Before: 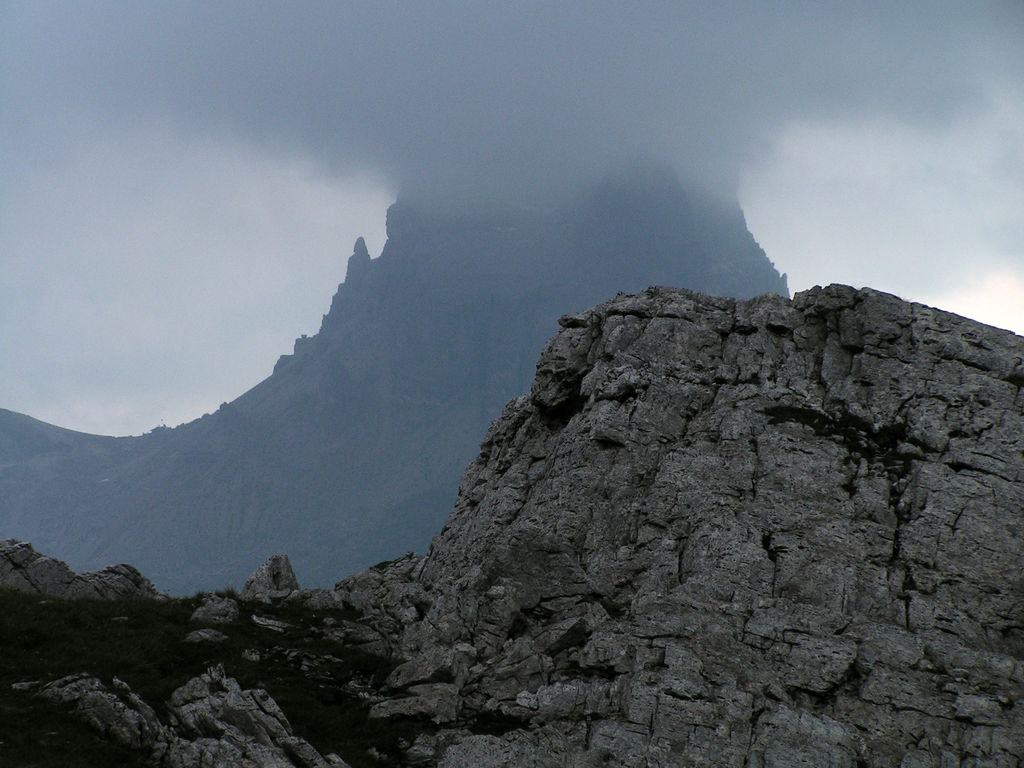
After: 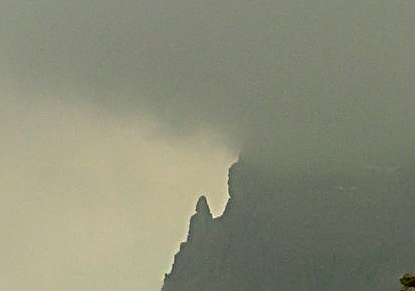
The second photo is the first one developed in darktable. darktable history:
color correction: highlights a* 0.162, highlights b* 29.53, shadows a* -0.162, shadows b* 21.09
sharpen: radius 3.69, amount 0.928
crop: left 15.452%, top 5.459%, right 43.956%, bottom 56.62%
shadows and highlights: shadows 29.32, highlights -29.32, low approximation 0.01, soften with gaussian
color balance rgb: perceptual saturation grading › global saturation 30%, global vibrance 20%
